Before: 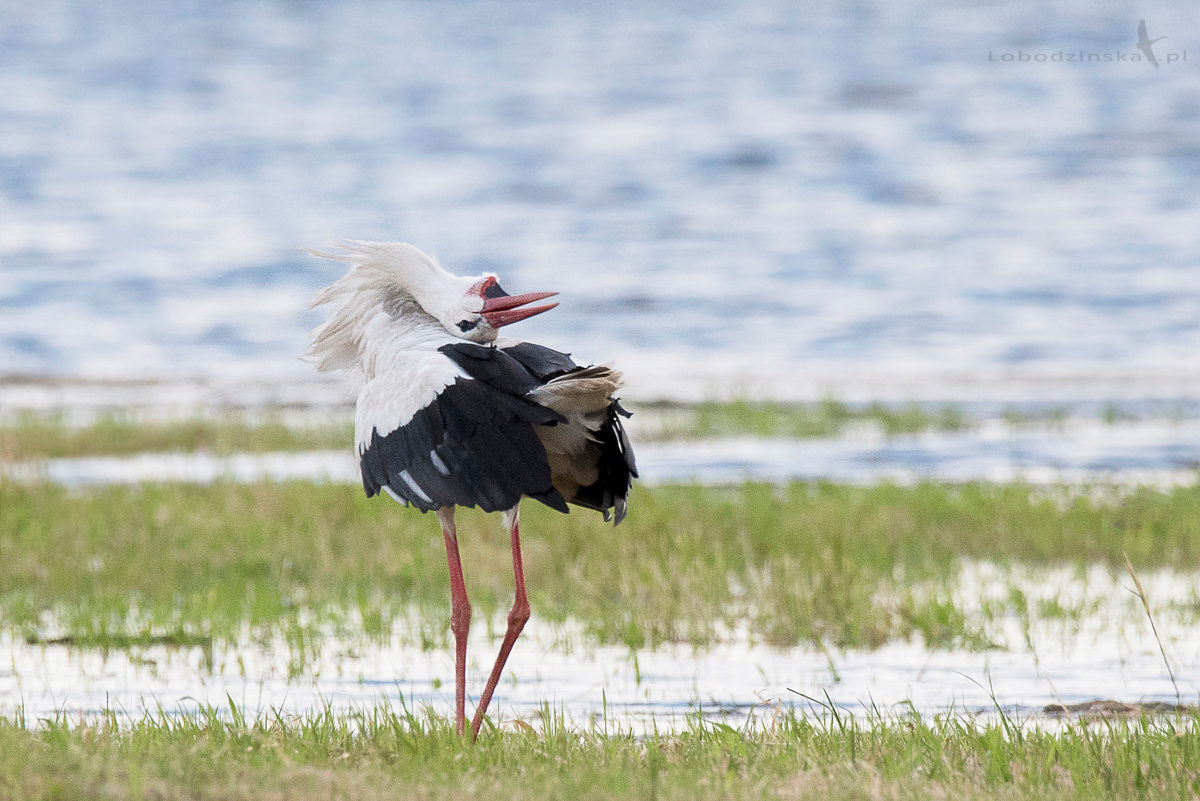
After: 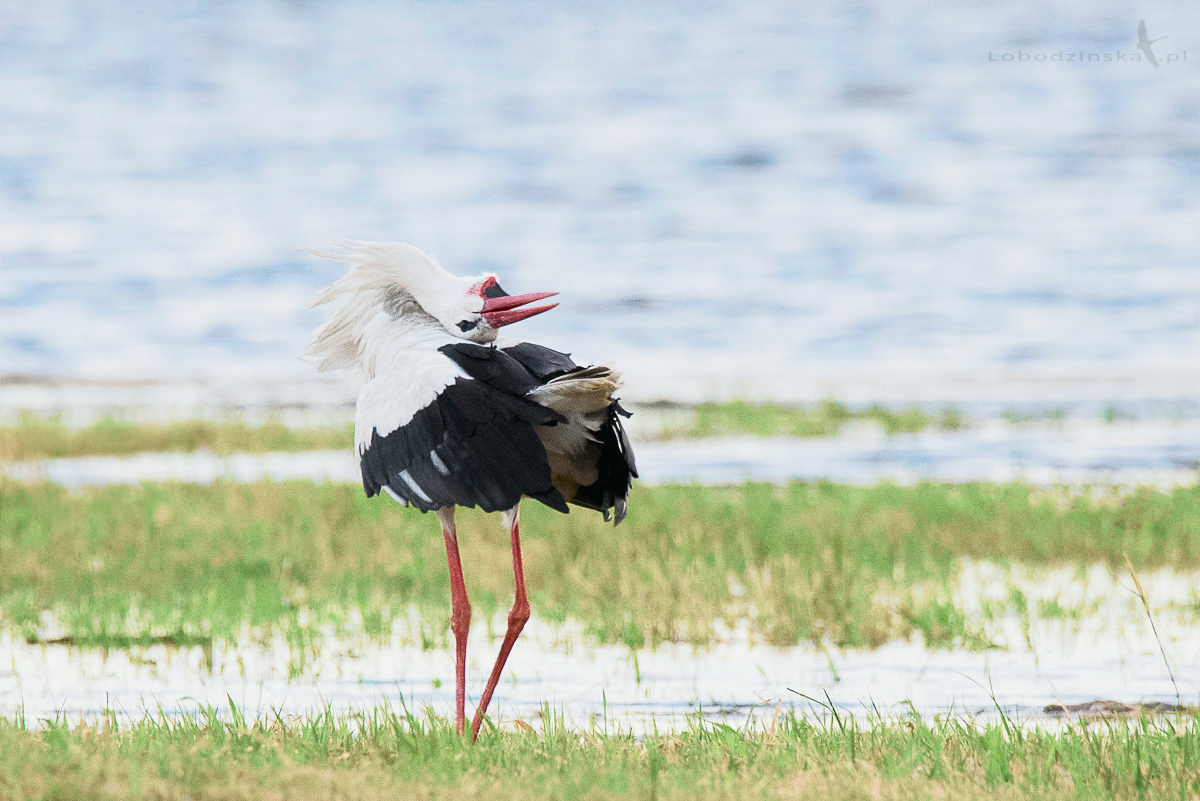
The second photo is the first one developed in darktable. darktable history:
tone curve: curves: ch0 [(0, 0.013) (0.104, 0.103) (0.258, 0.267) (0.448, 0.487) (0.709, 0.794) (0.895, 0.915) (0.994, 0.971)]; ch1 [(0, 0) (0.335, 0.298) (0.446, 0.413) (0.488, 0.484) (0.515, 0.508) (0.584, 0.623) (0.635, 0.661) (1, 1)]; ch2 [(0, 0) (0.314, 0.306) (0.436, 0.447) (0.502, 0.503) (0.538, 0.541) (0.568, 0.603) (0.641, 0.635) (0.717, 0.701) (1, 1)], color space Lab, independent channels, preserve colors none
